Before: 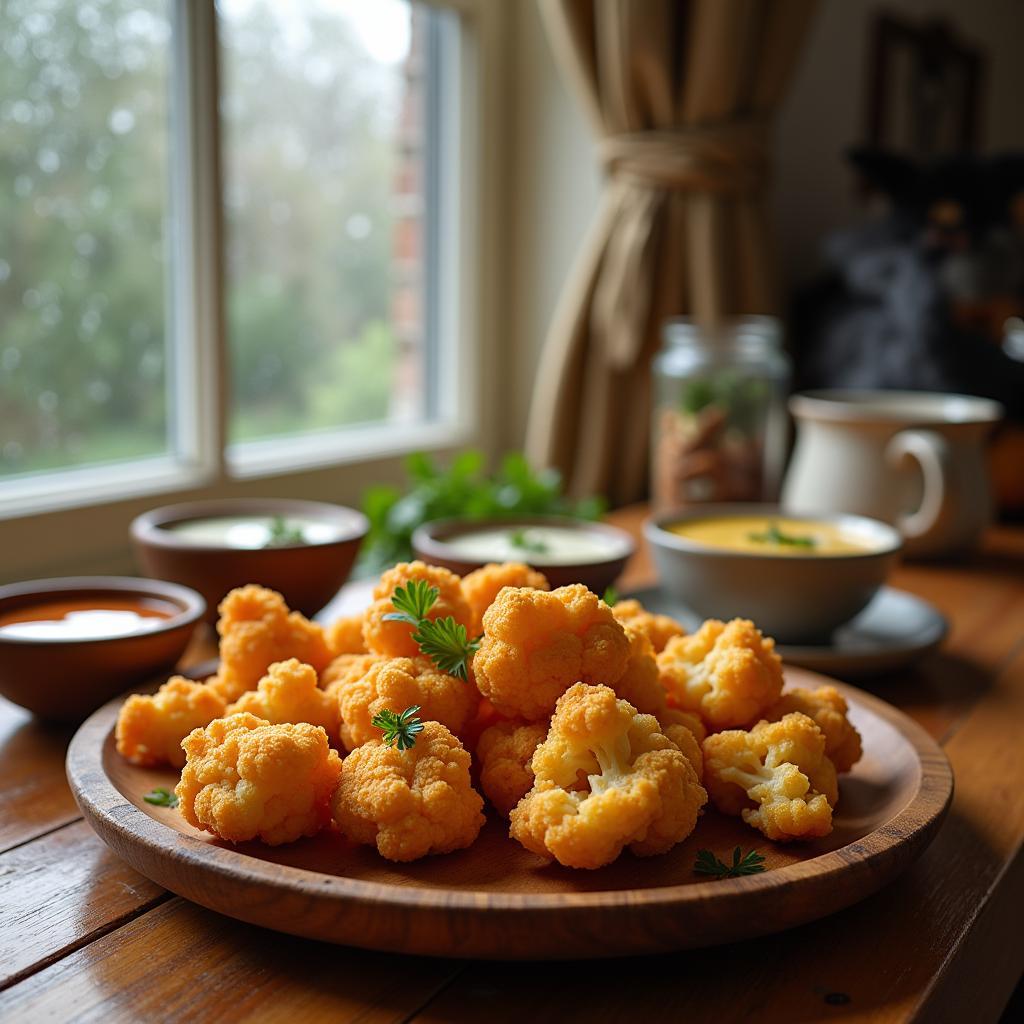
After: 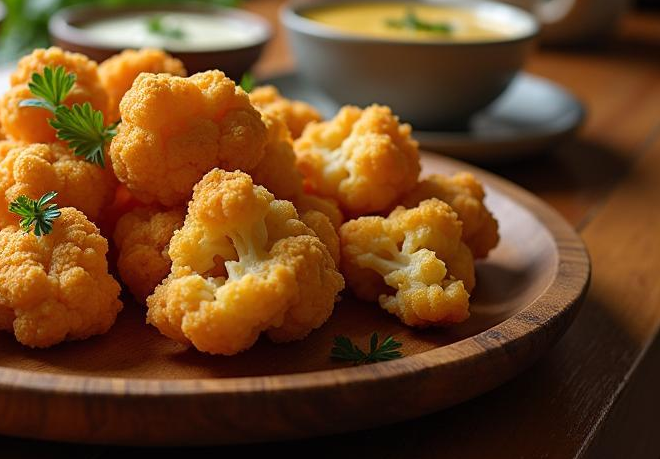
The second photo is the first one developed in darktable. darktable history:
crop and rotate: left 35.509%, top 50.238%, bottom 4.934%
tone equalizer: on, module defaults
